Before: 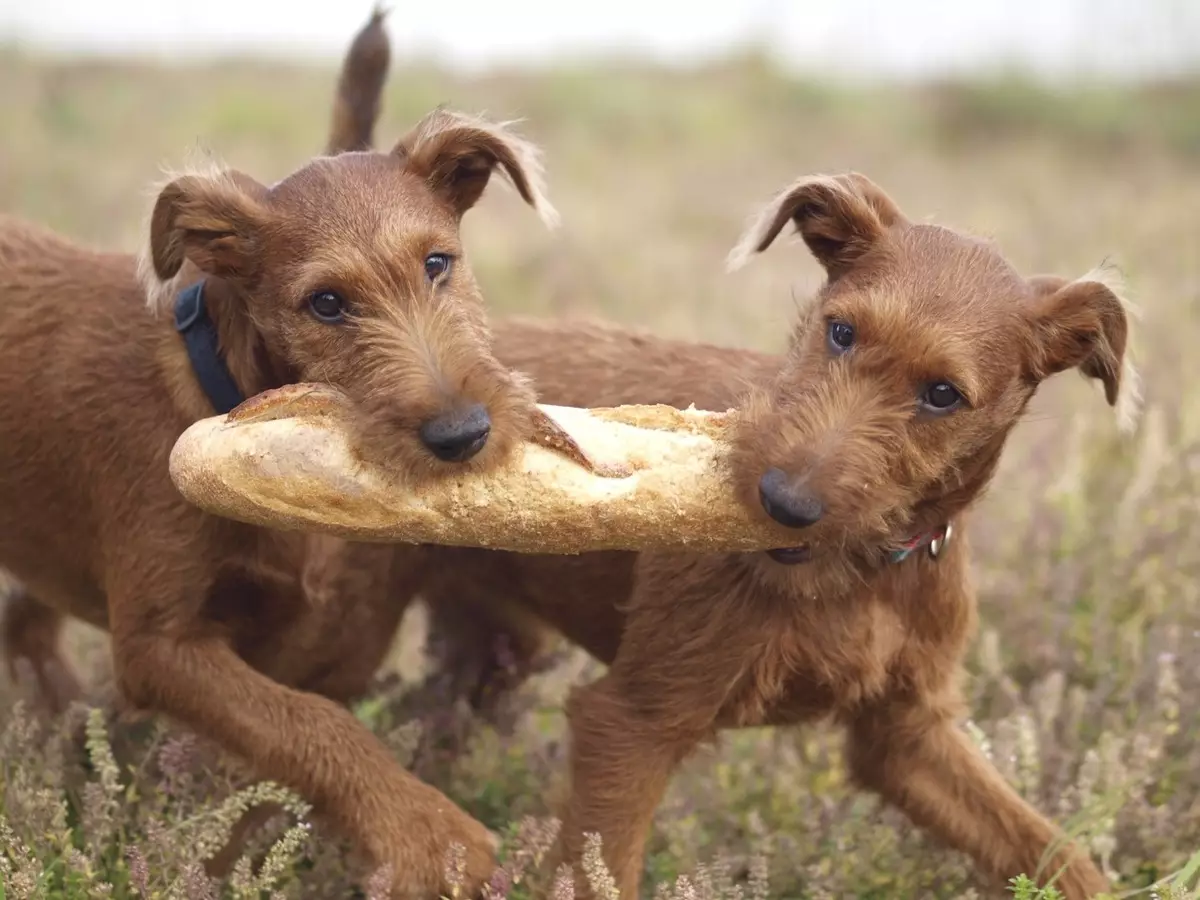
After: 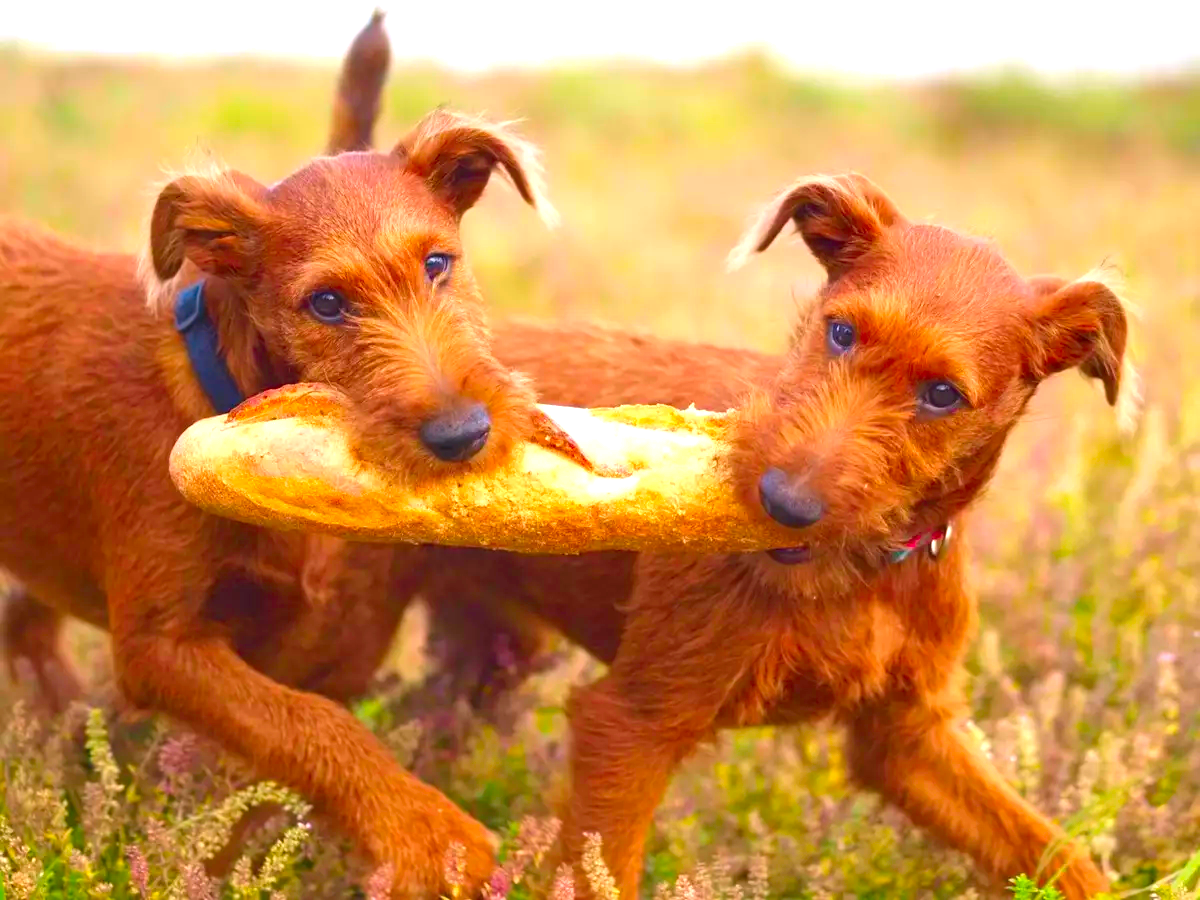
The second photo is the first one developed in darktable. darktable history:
tone equalizer: on, module defaults
exposure: exposure 0.6 EV, compensate highlight preservation false
color correction: highlights a* 1.59, highlights b* -1.7, saturation 2.48
